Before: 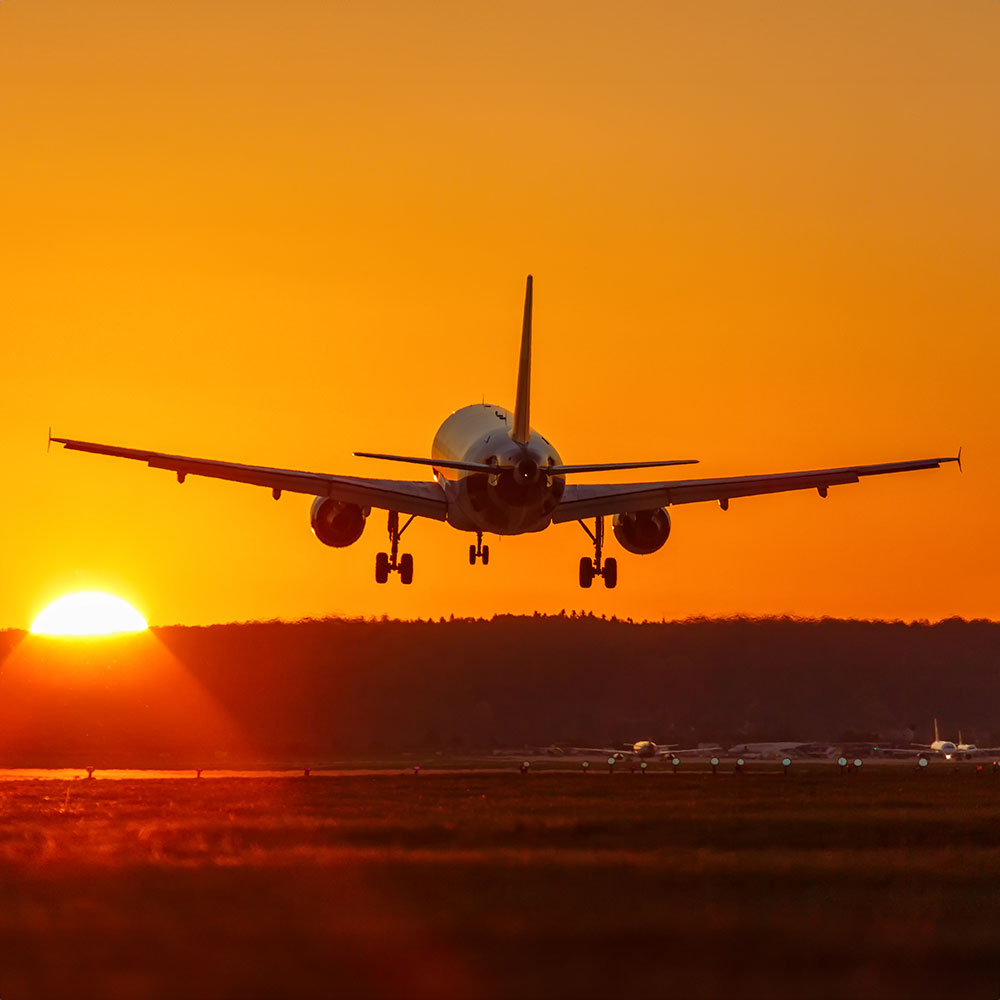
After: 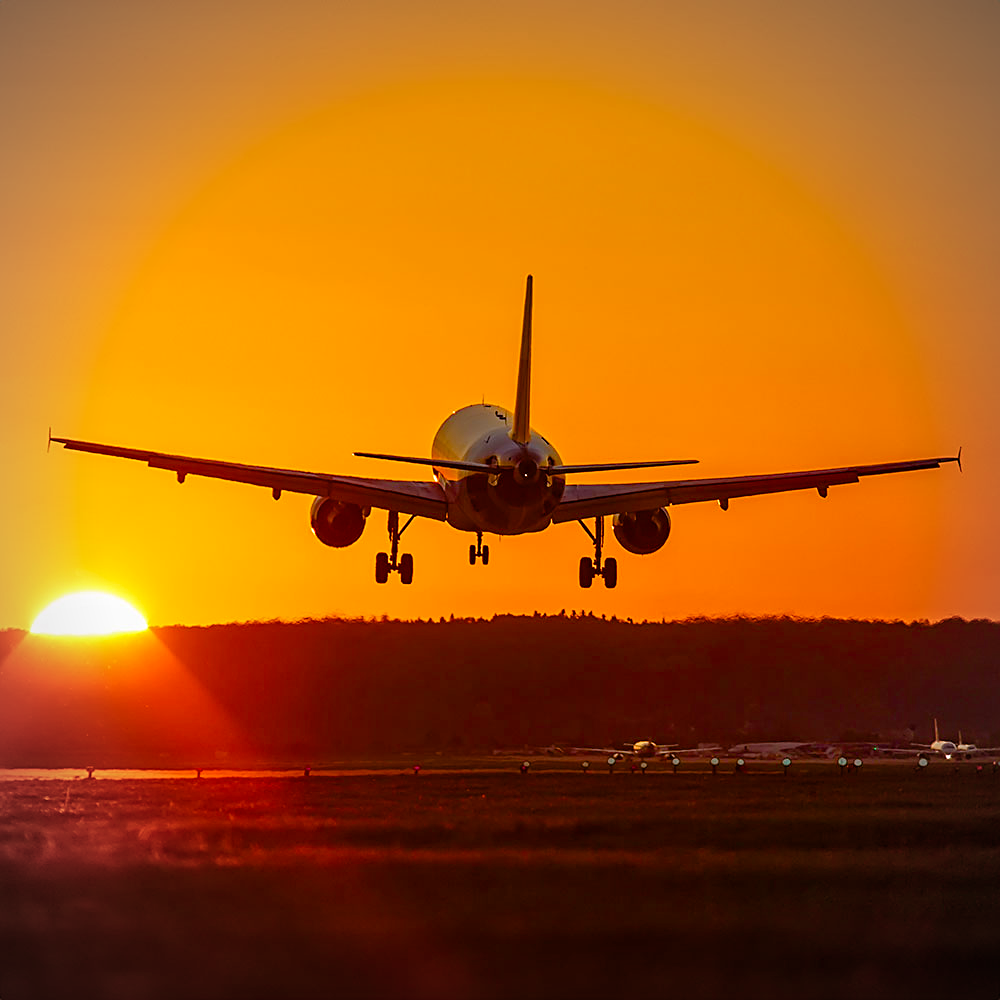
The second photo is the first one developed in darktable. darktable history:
color balance rgb: perceptual saturation grading › global saturation 35%, perceptual saturation grading › highlights -30%, perceptual saturation grading › shadows 35%, perceptual brilliance grading › global brilliance 3%, perceptual brilliance grading › highlights -3%, perceptual brilliance grading › shadows 3%
vignetting: fall-off radius 60.92%
sharpen: on, module defaults
